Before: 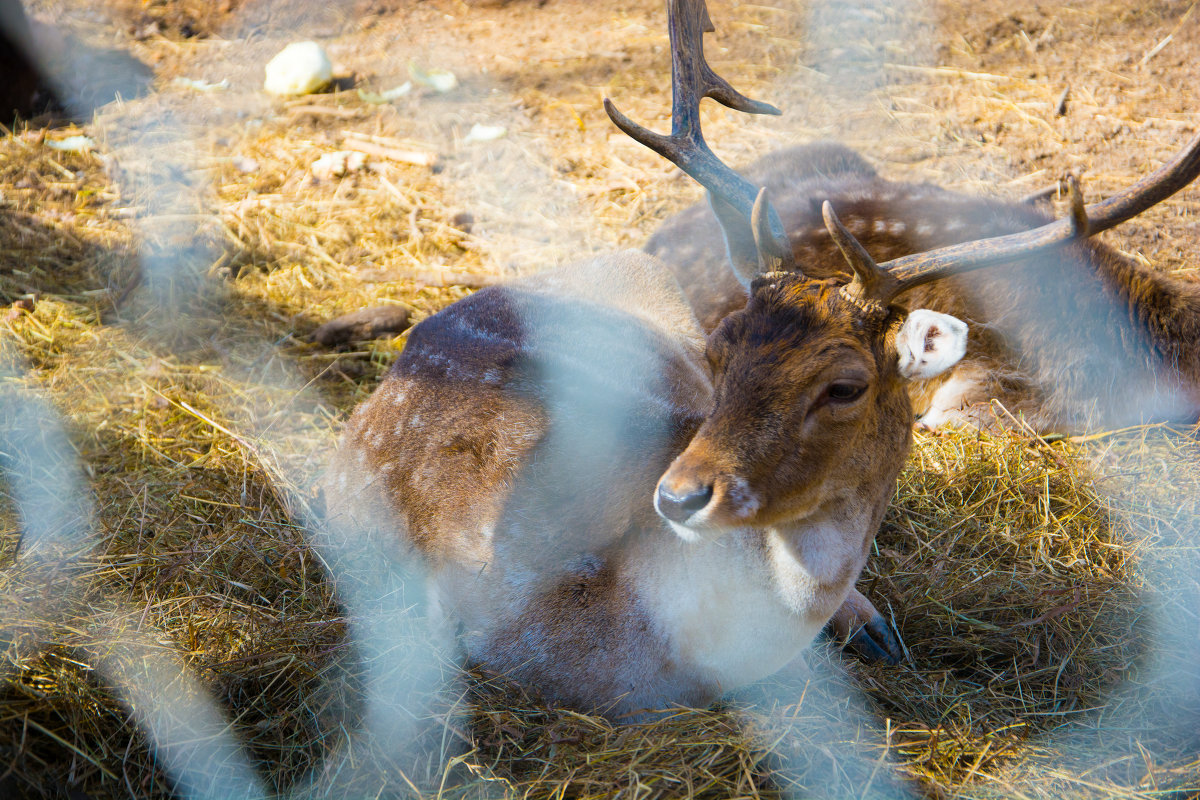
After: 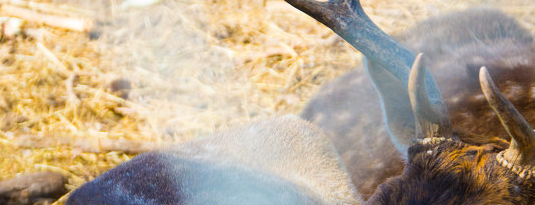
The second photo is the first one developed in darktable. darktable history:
crop: left 28.653%, top 16.812%, right 26.722%, bottom 57.558%
